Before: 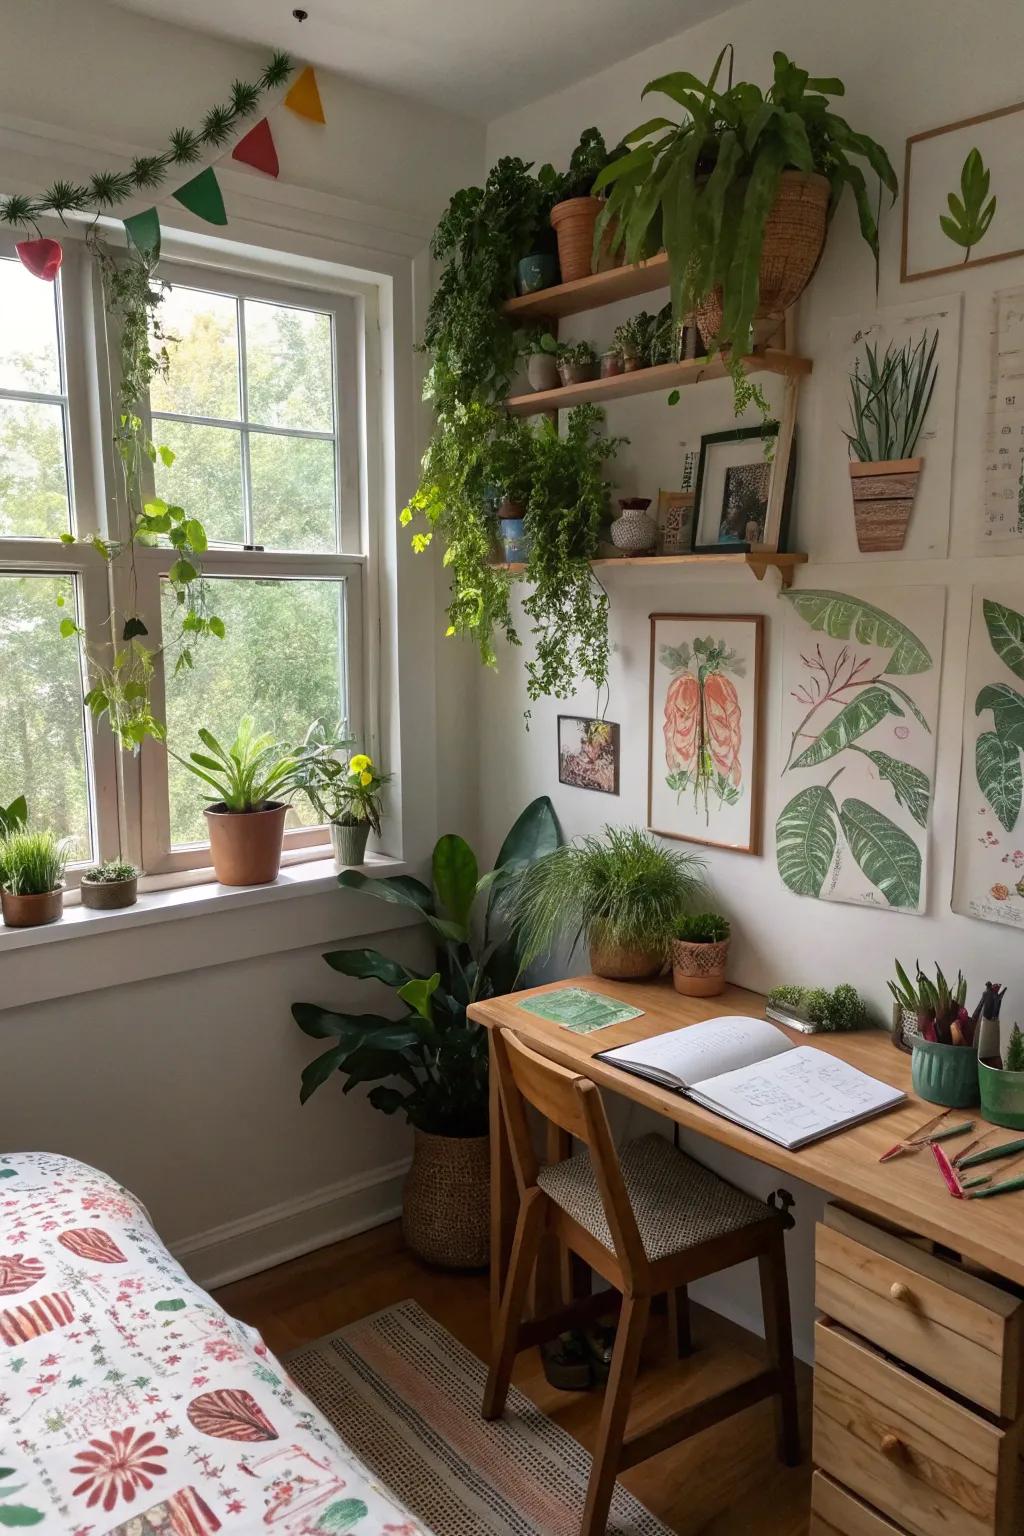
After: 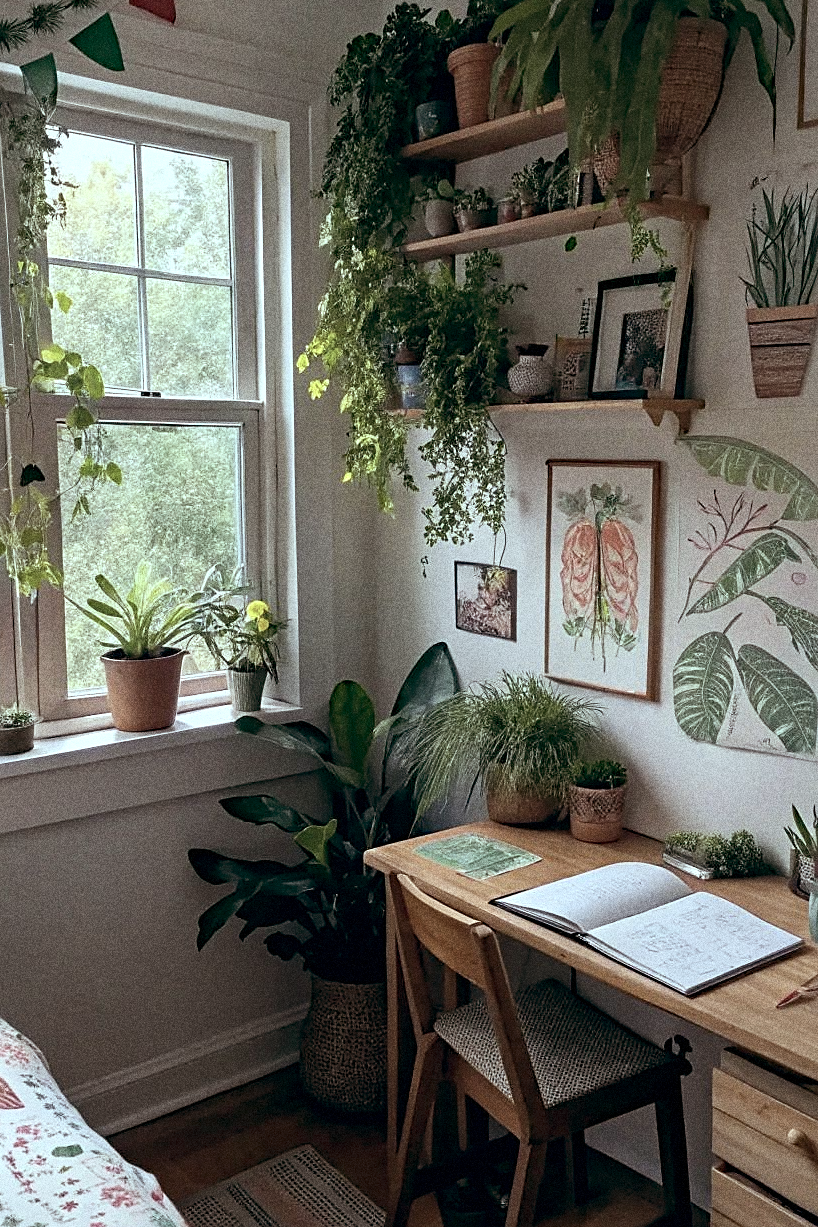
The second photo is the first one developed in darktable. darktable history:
grain: coarseness 14.49 ISO, strength 48.04%, mid-tones bias 35%
crop and rotate: left 10.071%, top 10.071%, right 10.02%, bottom 10.02%
color balance: lift [1.003, 0.993, 1.001, 1.007], gamma [1.018, 1.072, 0.959, 0.928], gain [0.974, 0.873, 1.031, 1.127]
contrast brightness saturation: contrast 0.1, saturation -0.36
sharpen: on, module defaults
exposure: black level correction 0.007, exposure 0.093 EV, compensate highlight preservation false
haze removal: compatibility mode true, adaptive false
